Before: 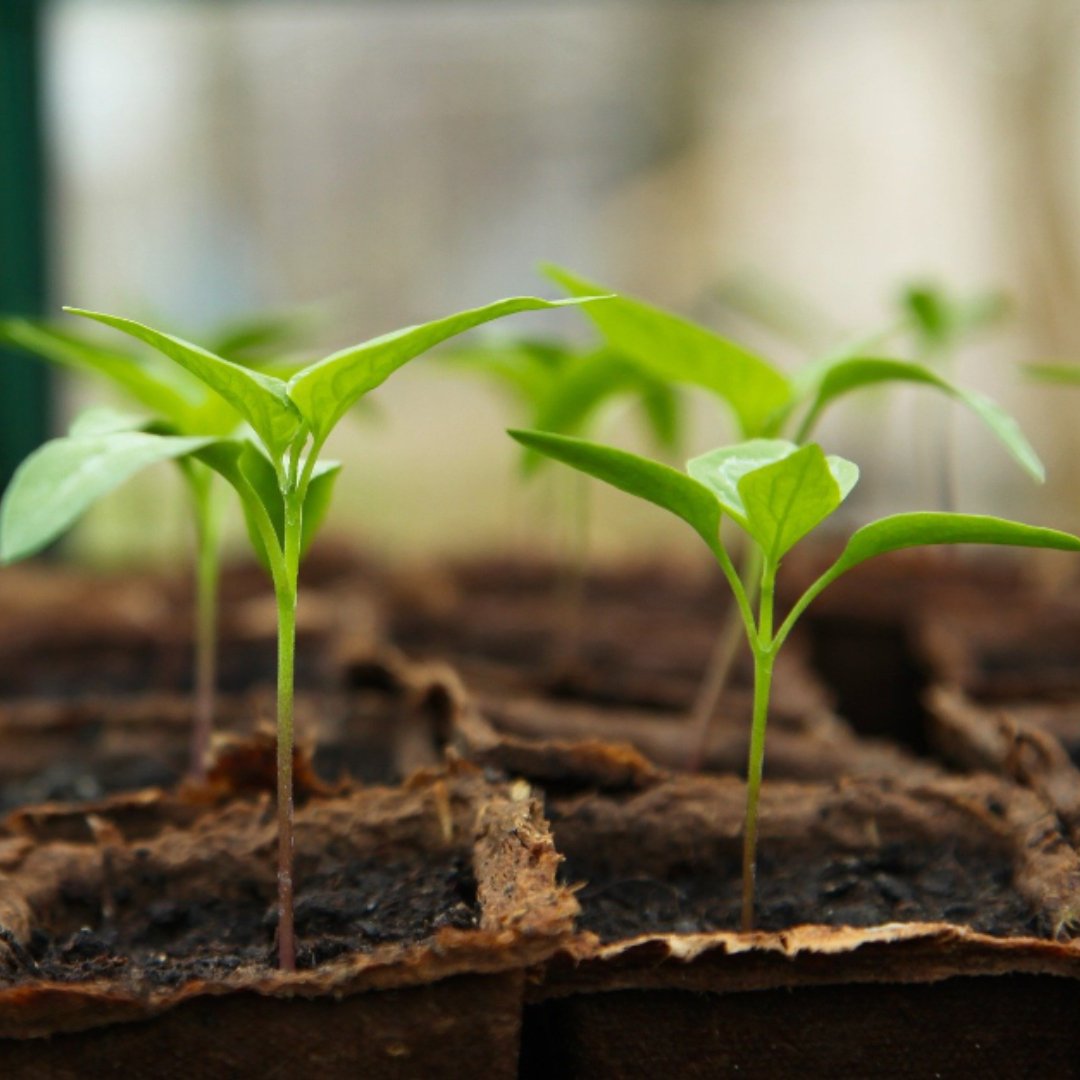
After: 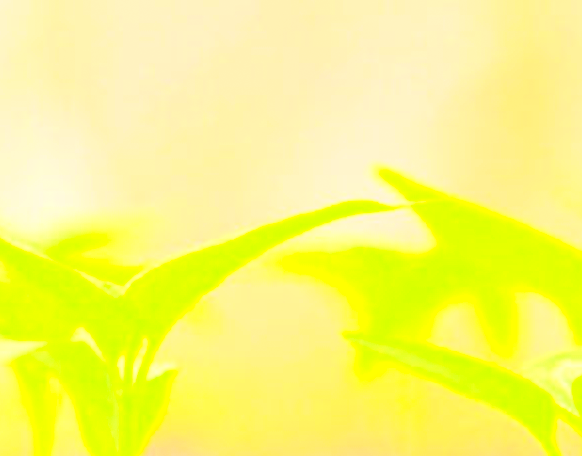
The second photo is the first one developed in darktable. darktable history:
global tonemap: drago (1, 100), detail 1
crop: left 15.306%, top 9.065%, right 30.789%, bottom 48.638%
color correction: highlights a* 19.59, highlights b* 27.49, shadows a* 3.46, shadows b* -17.28, saturation 0.73
grain: coarseness 0.09 ISO
contrast brightness saturation: contrast -0.99, brightness -0.17, saturation 0.75
levels: levels [0.012, 0.367, 0.697]
